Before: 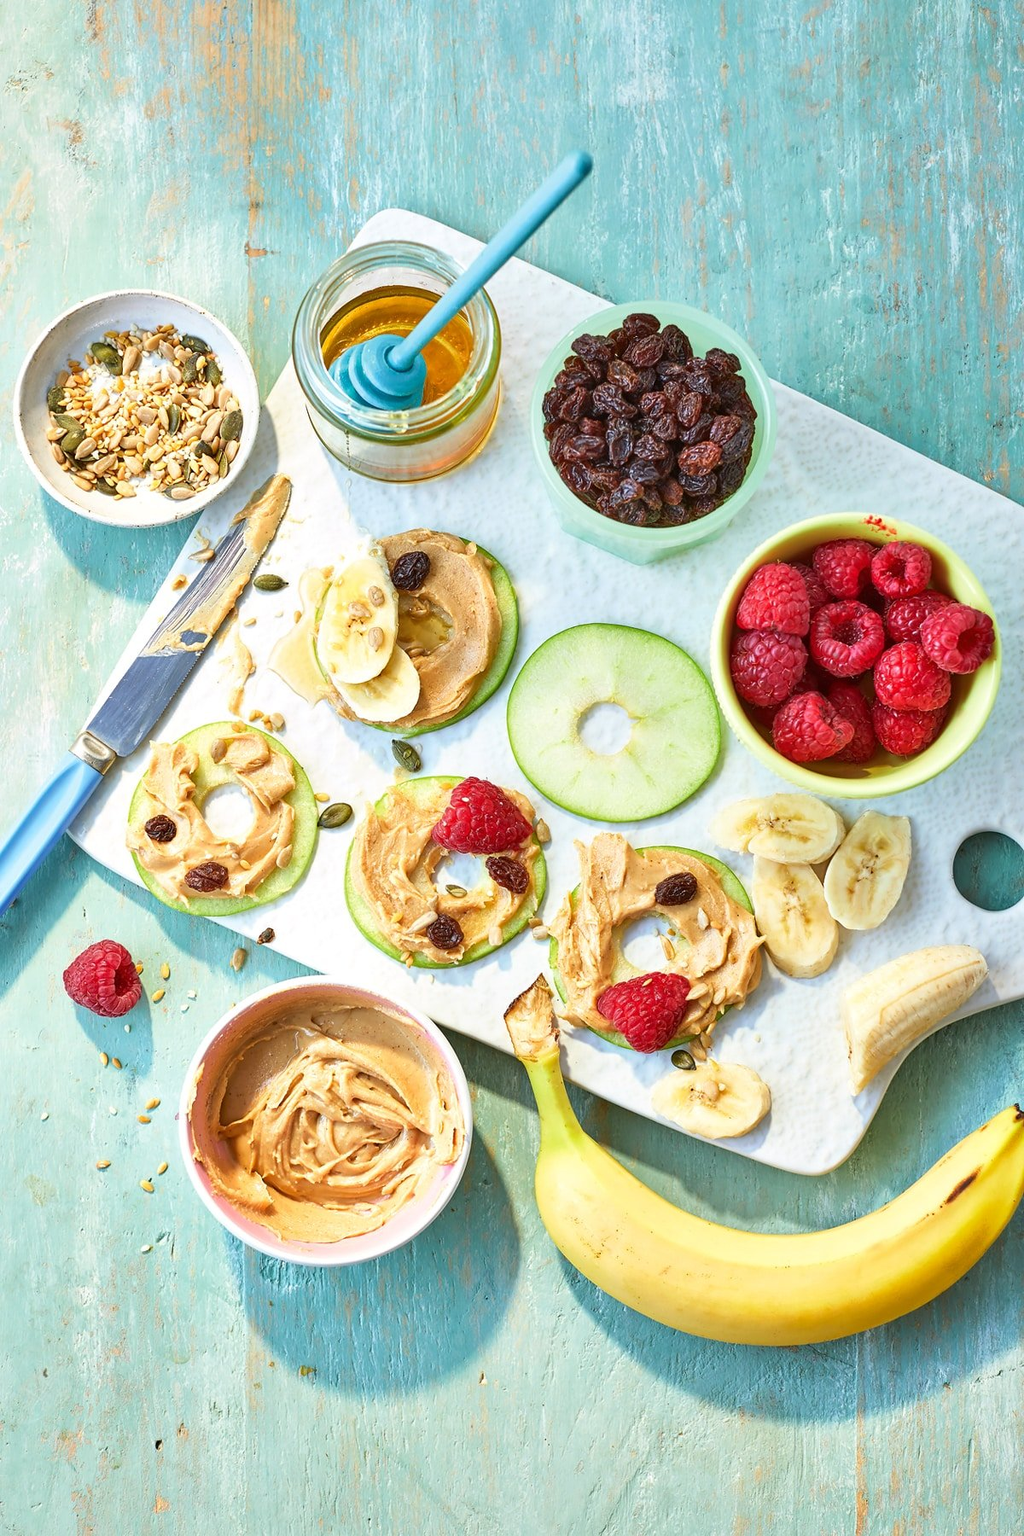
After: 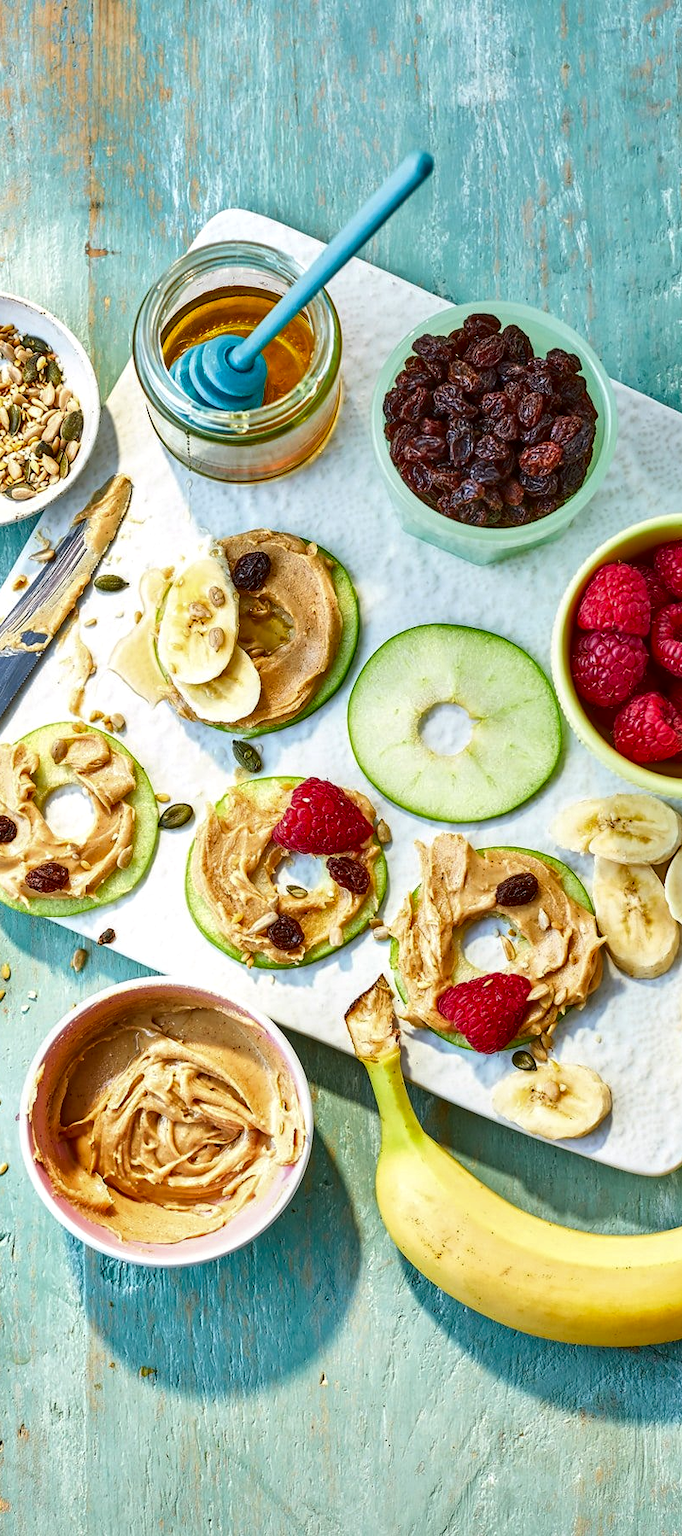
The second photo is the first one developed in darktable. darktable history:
crop and rotate: left 15.623%, right 17.777%
local contrast: on, module defaults
contrast brightness saturation: brightness -0.215, saturation 0.082
